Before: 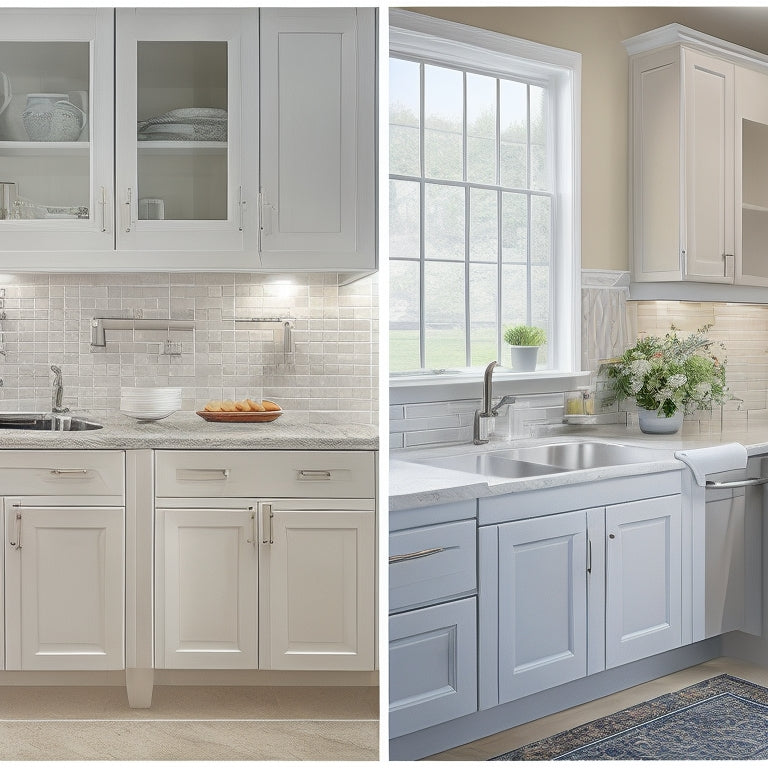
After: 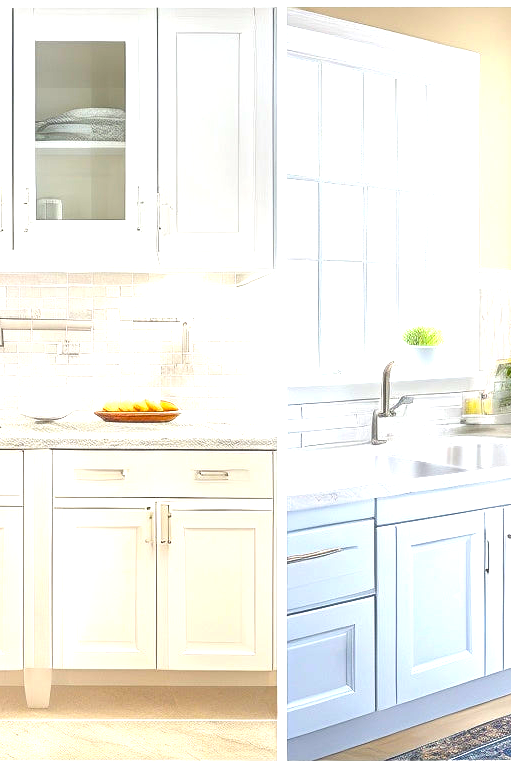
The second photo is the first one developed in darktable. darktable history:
crop and rotate: left 13.346%, right 19.992%
exposure: black level correction 0, exposure 1.29 EV, compensate highlight preservation false
color balance rgb: linear chroma grading › global chroma 20.659%, perceptual saturation grading › global saturation 30.848%, contrast 5.052%
